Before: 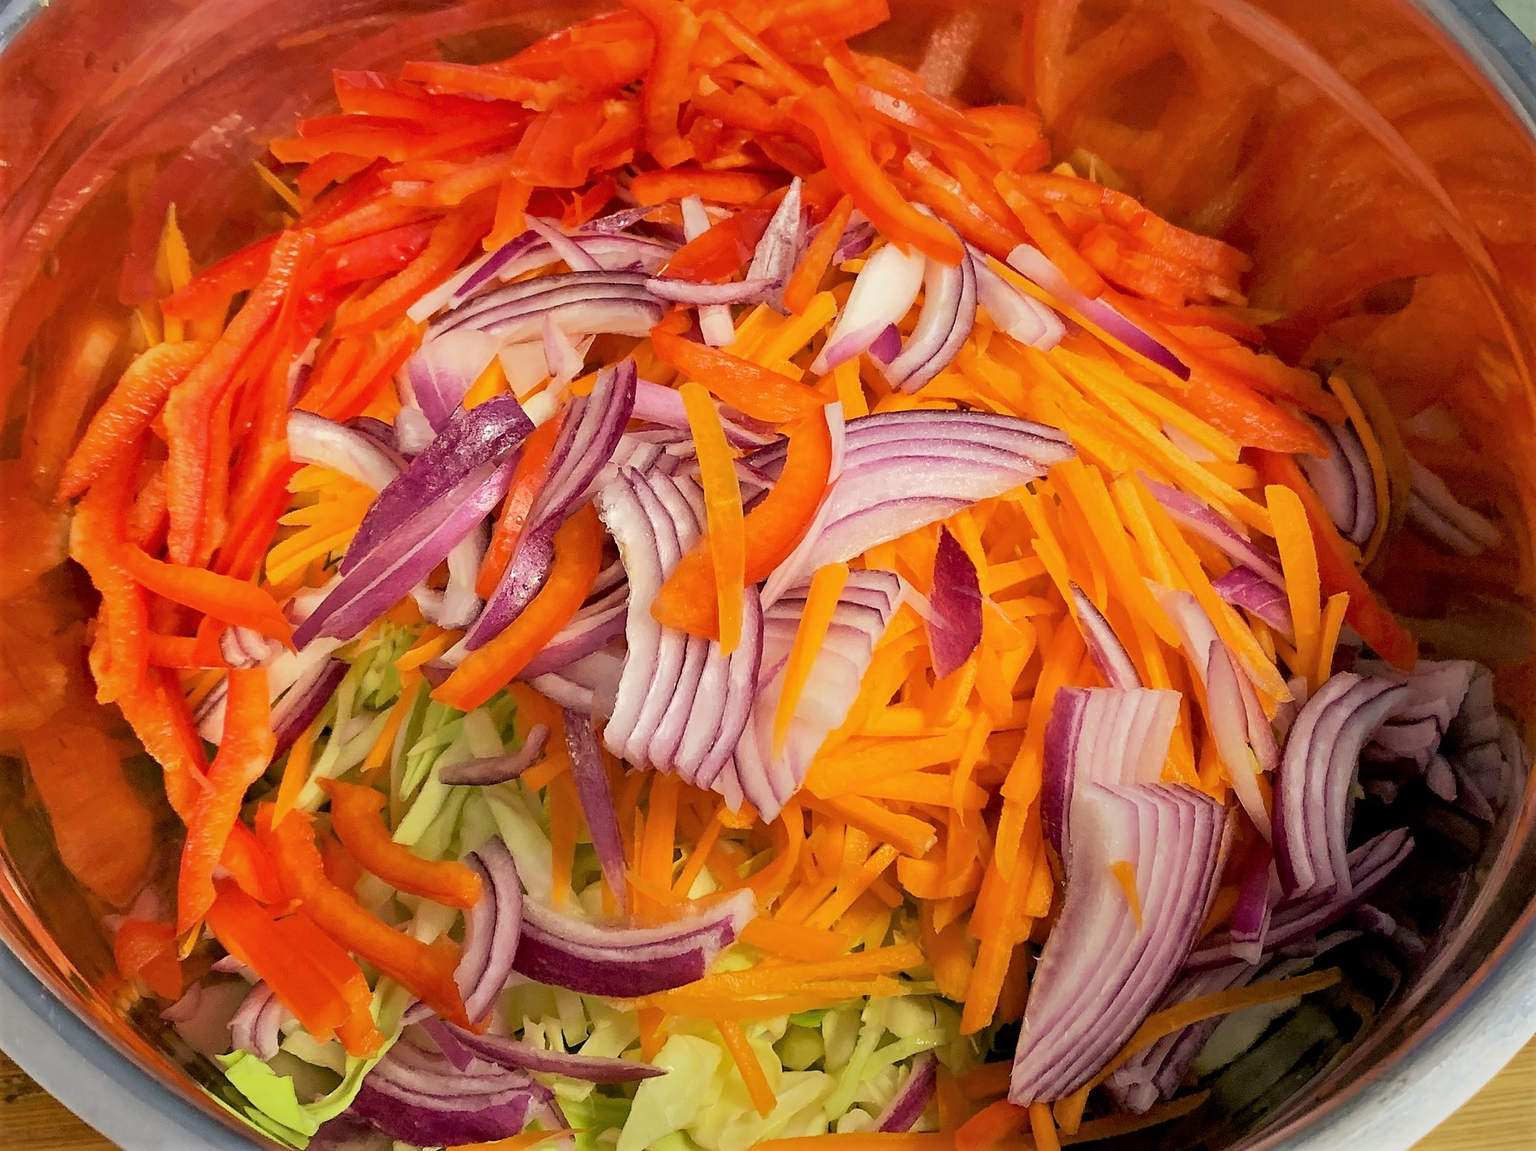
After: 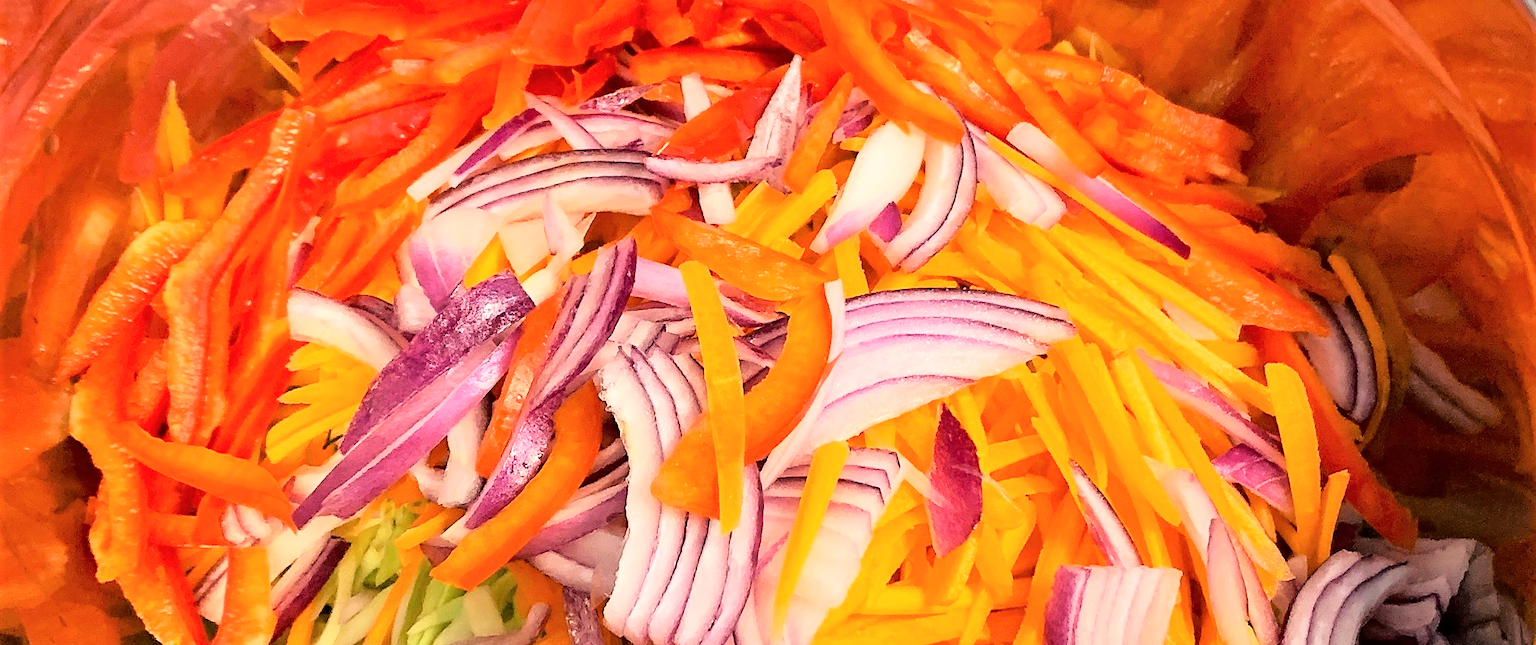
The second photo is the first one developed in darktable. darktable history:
base curve: curves: ch0 [(0, 0) (0.028, 0.03) (0.121, 0.232) (0.46, 0.748) (0.859, 0.968) (1, 1)]
crop and rotate: top 10.605%, bottom 33.274%
